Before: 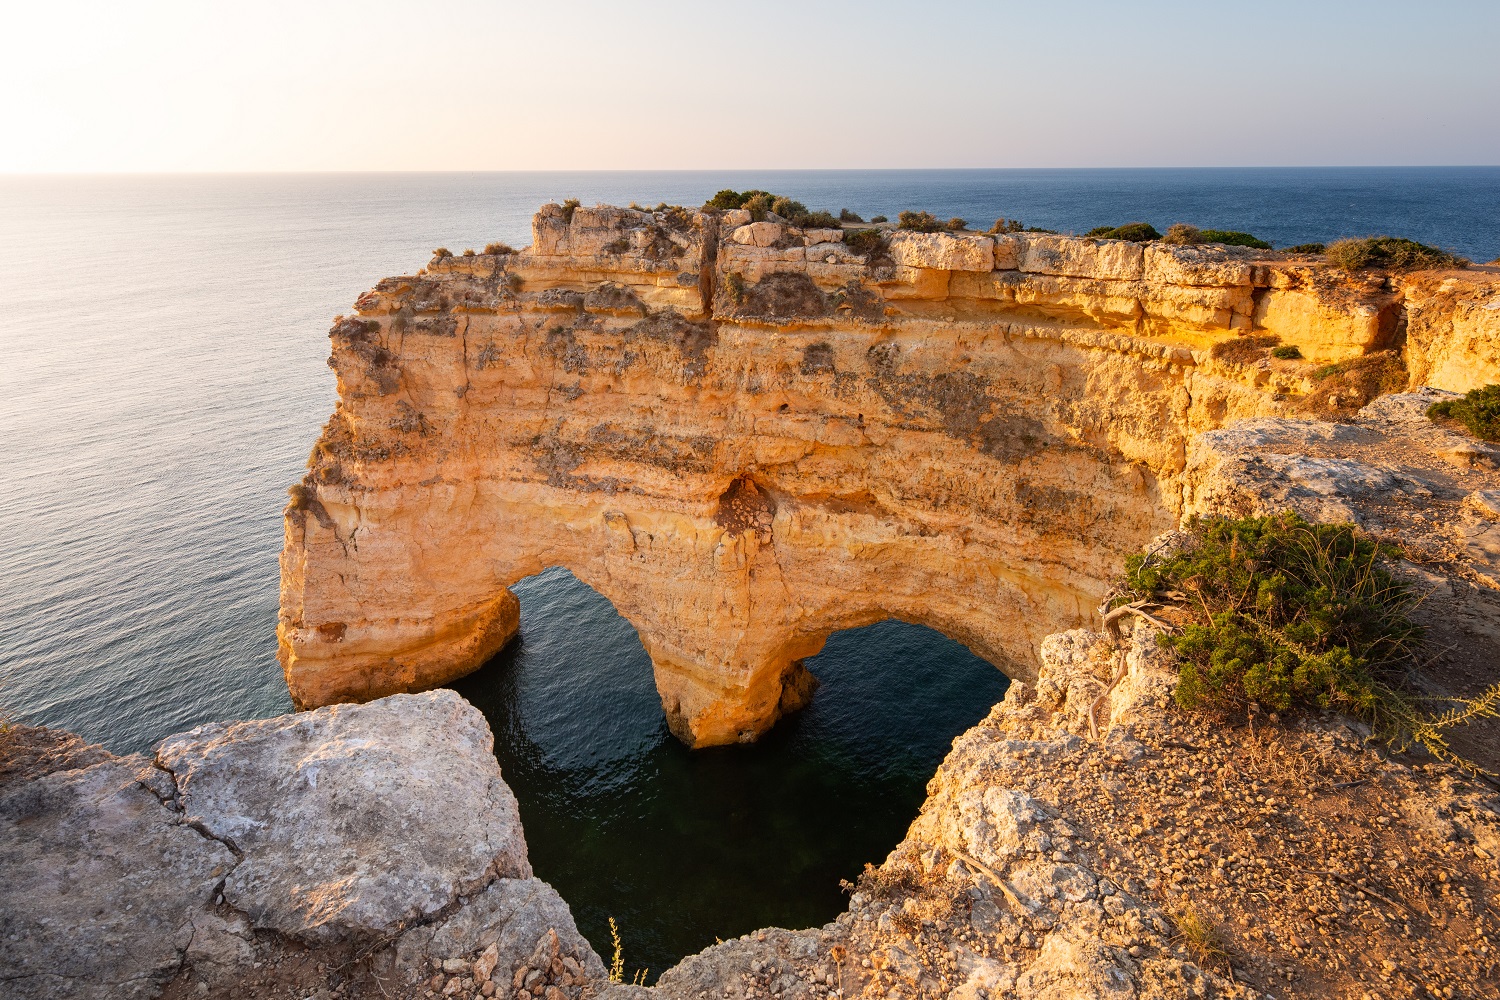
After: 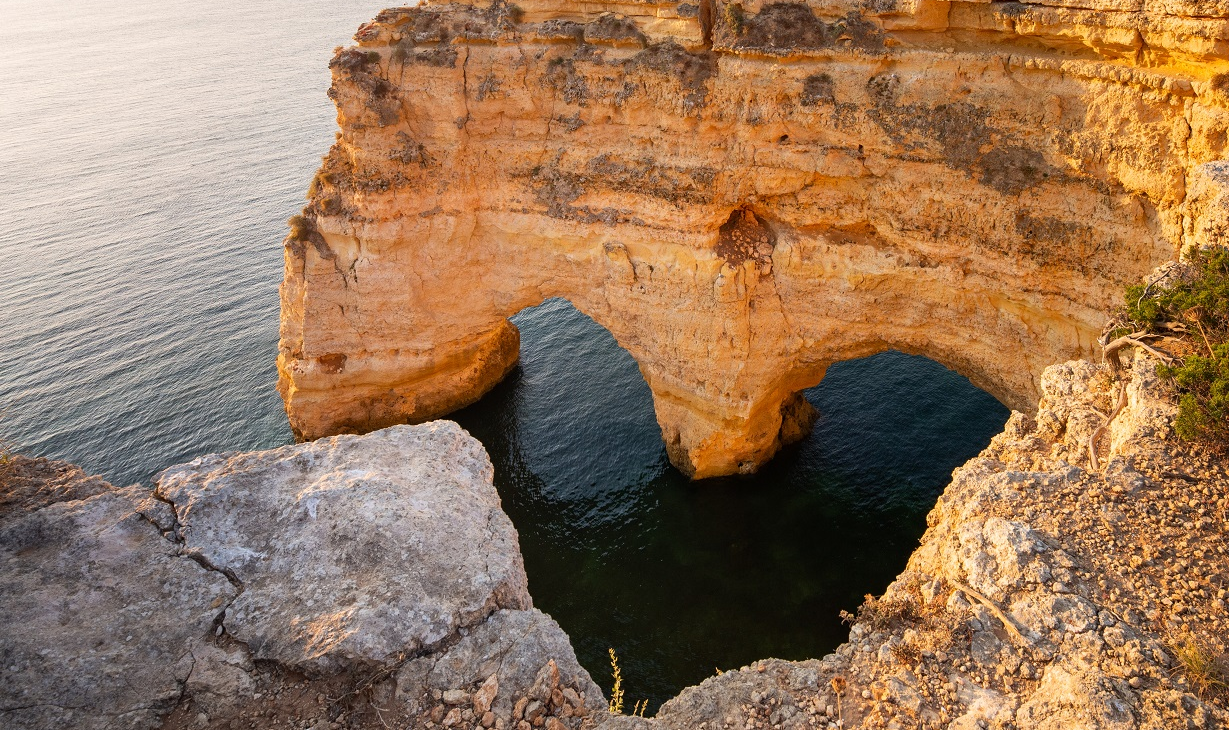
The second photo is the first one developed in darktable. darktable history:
crop: top 26.911%, right 18.036%
